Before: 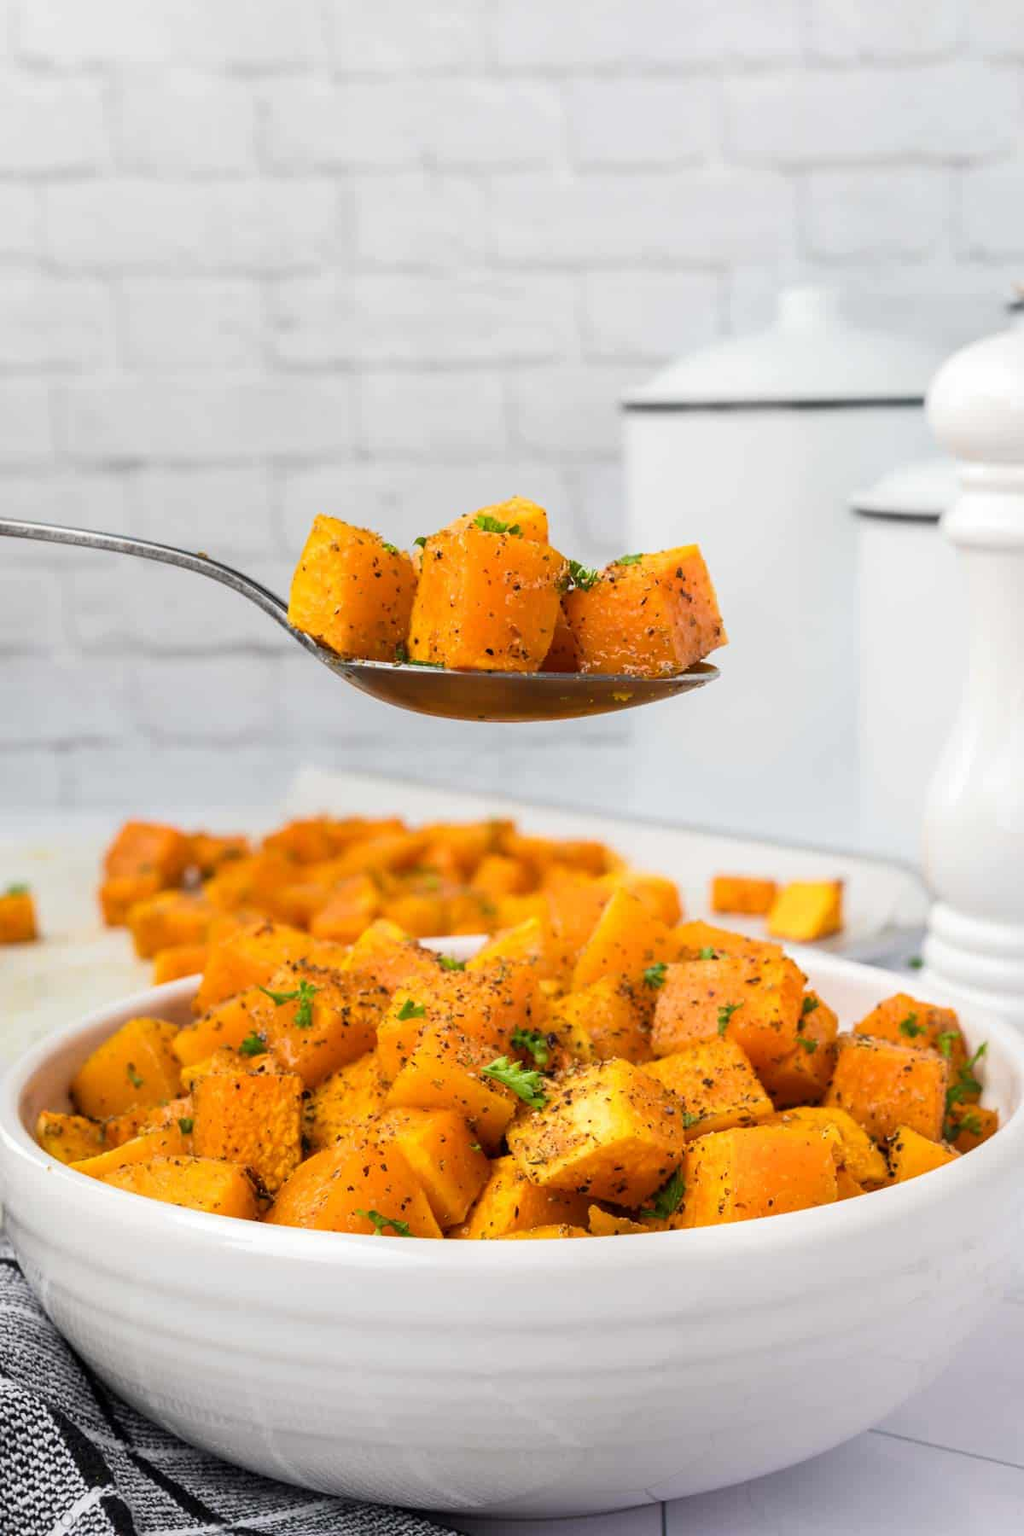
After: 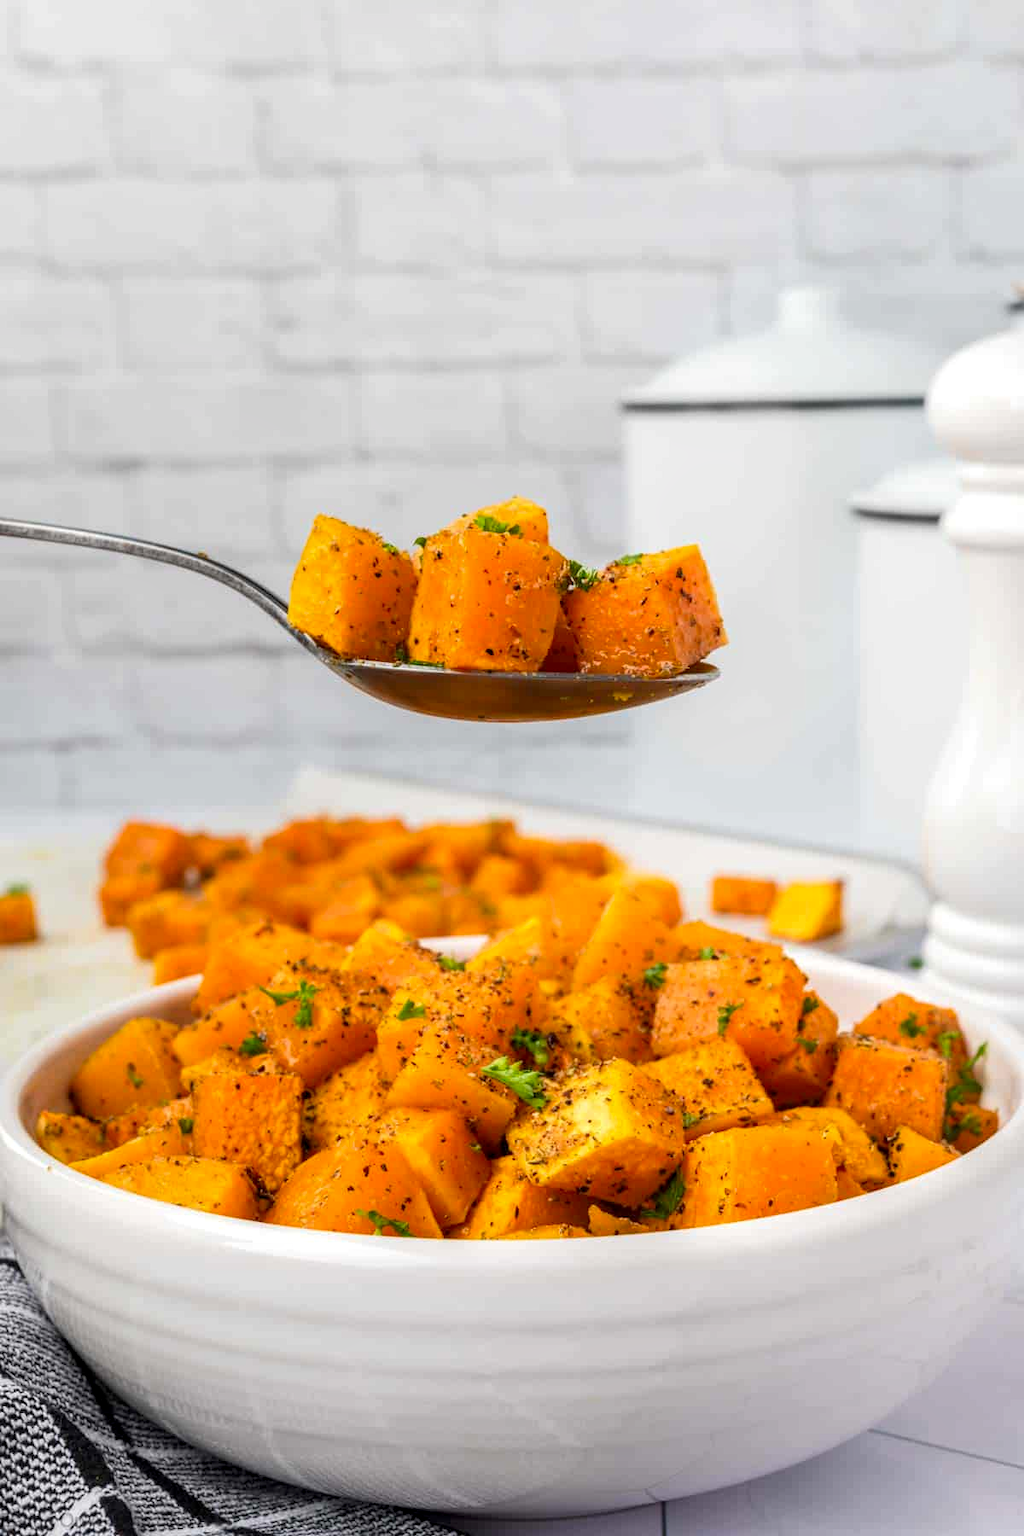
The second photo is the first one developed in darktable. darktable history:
contrast brightness saturation: saturation 0.13
local contrast: on, module defaults
